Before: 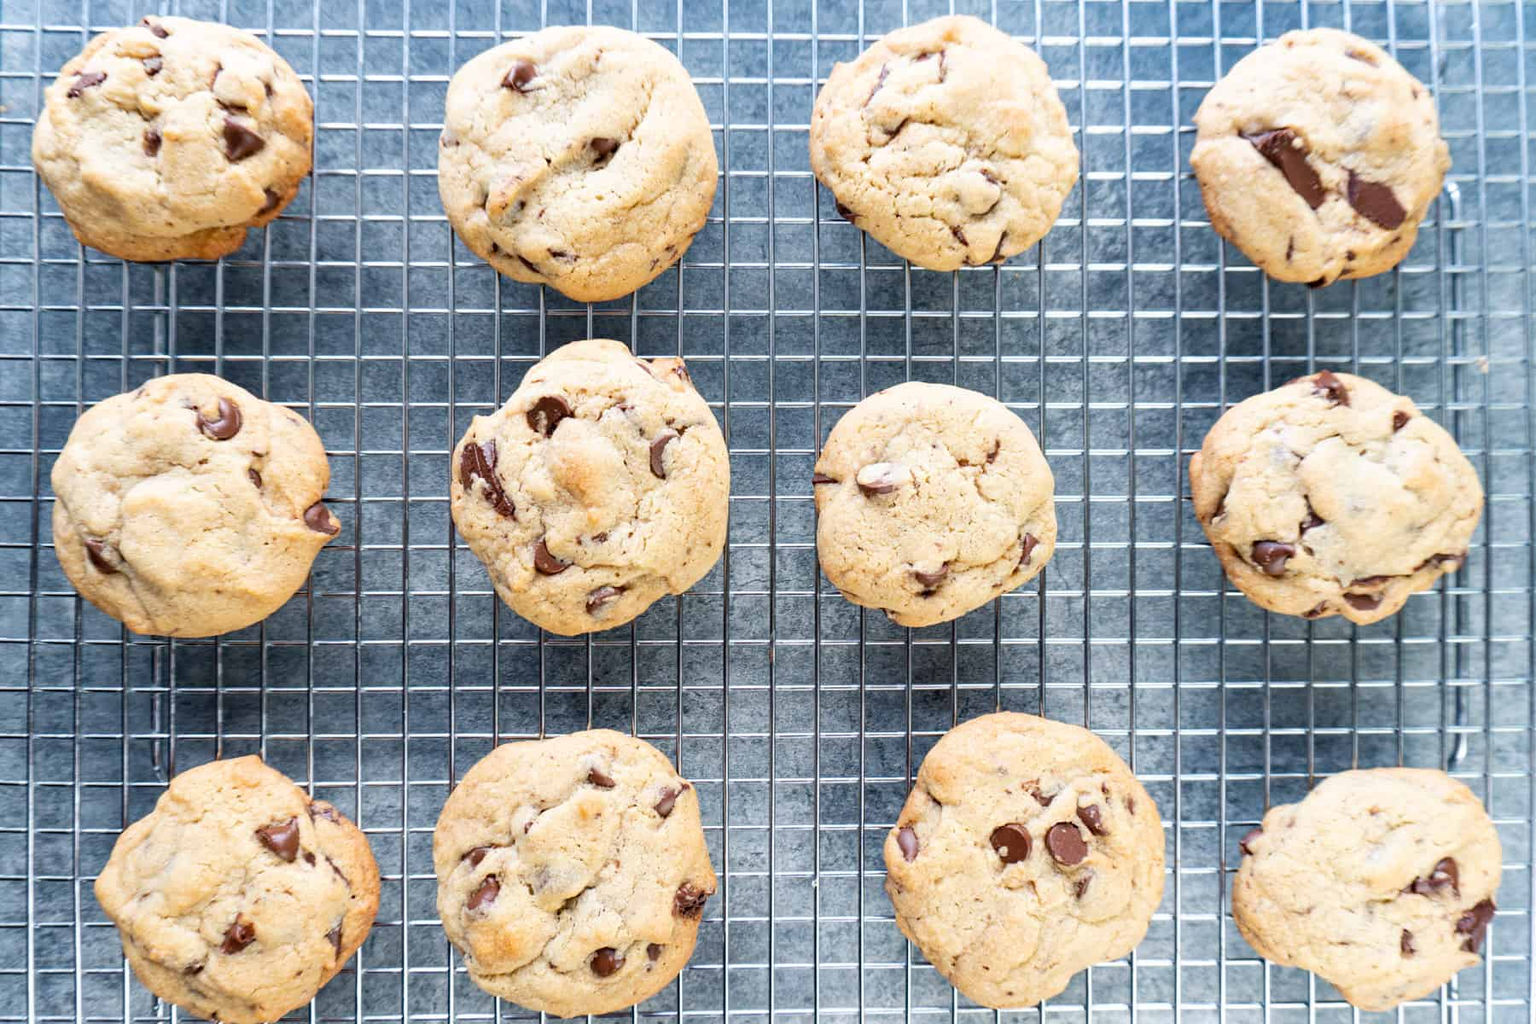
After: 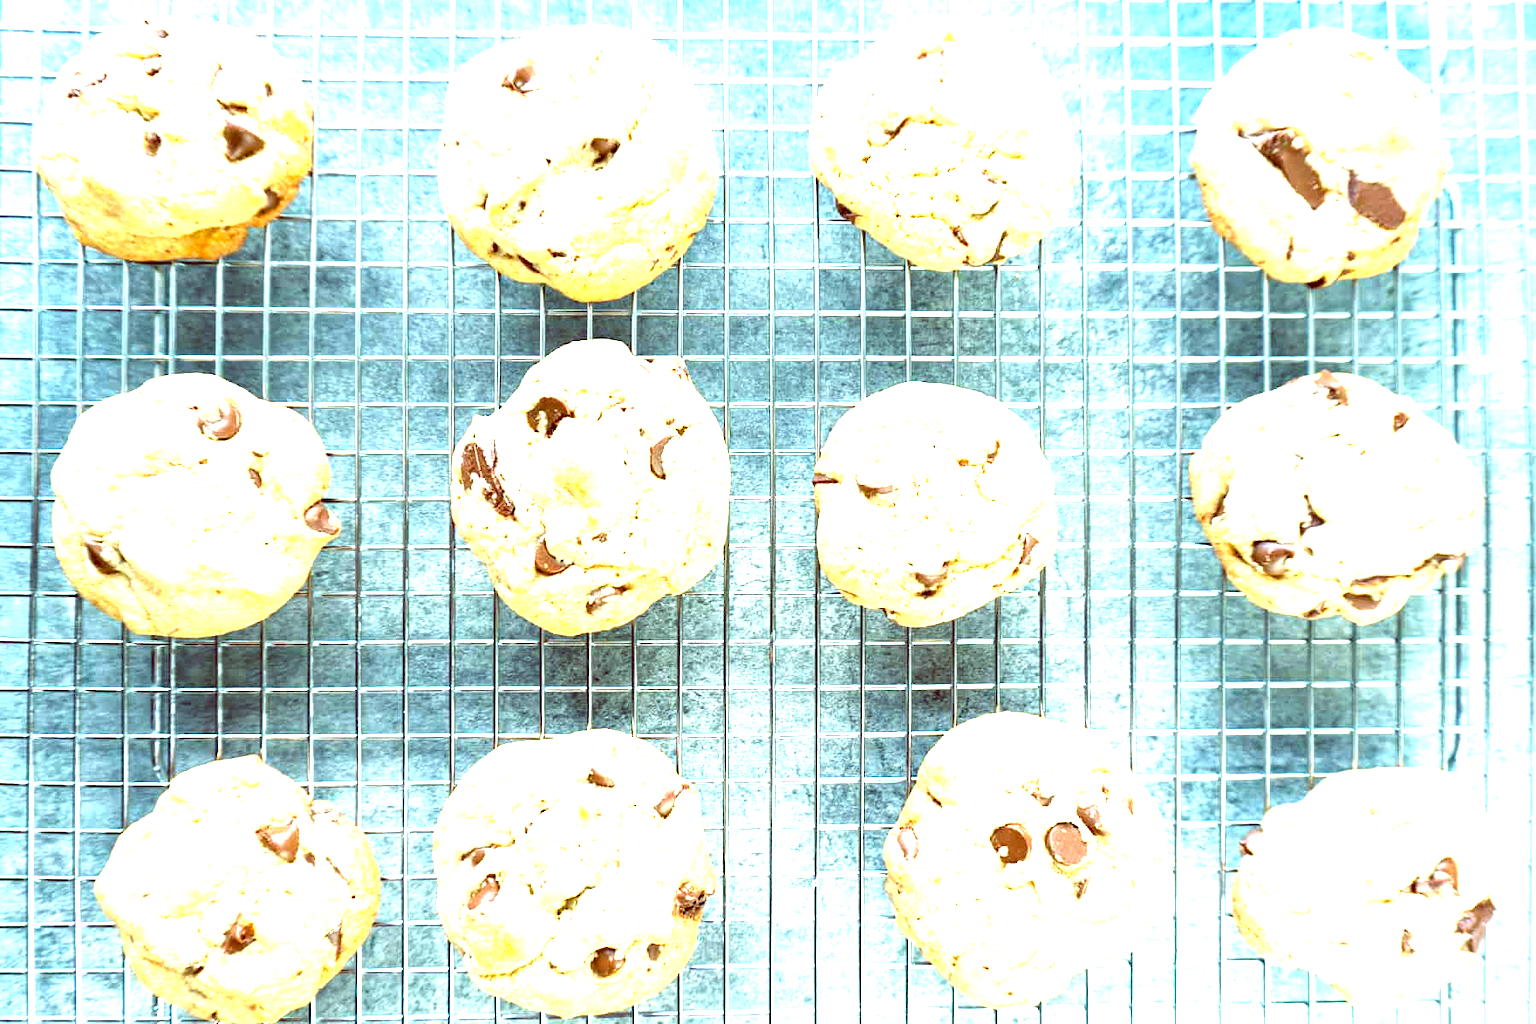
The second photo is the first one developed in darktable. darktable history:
color balance: lift [1, 1.015, 0.987, 0.985], gamma [1, 0.959, 1.042, 0.958], gain [0.927, 0.938, 1.072, 0.928], contrast 1.5%
exposure: exposure 2 EV, compensate exposure bias true, compensate highlight preservation false
